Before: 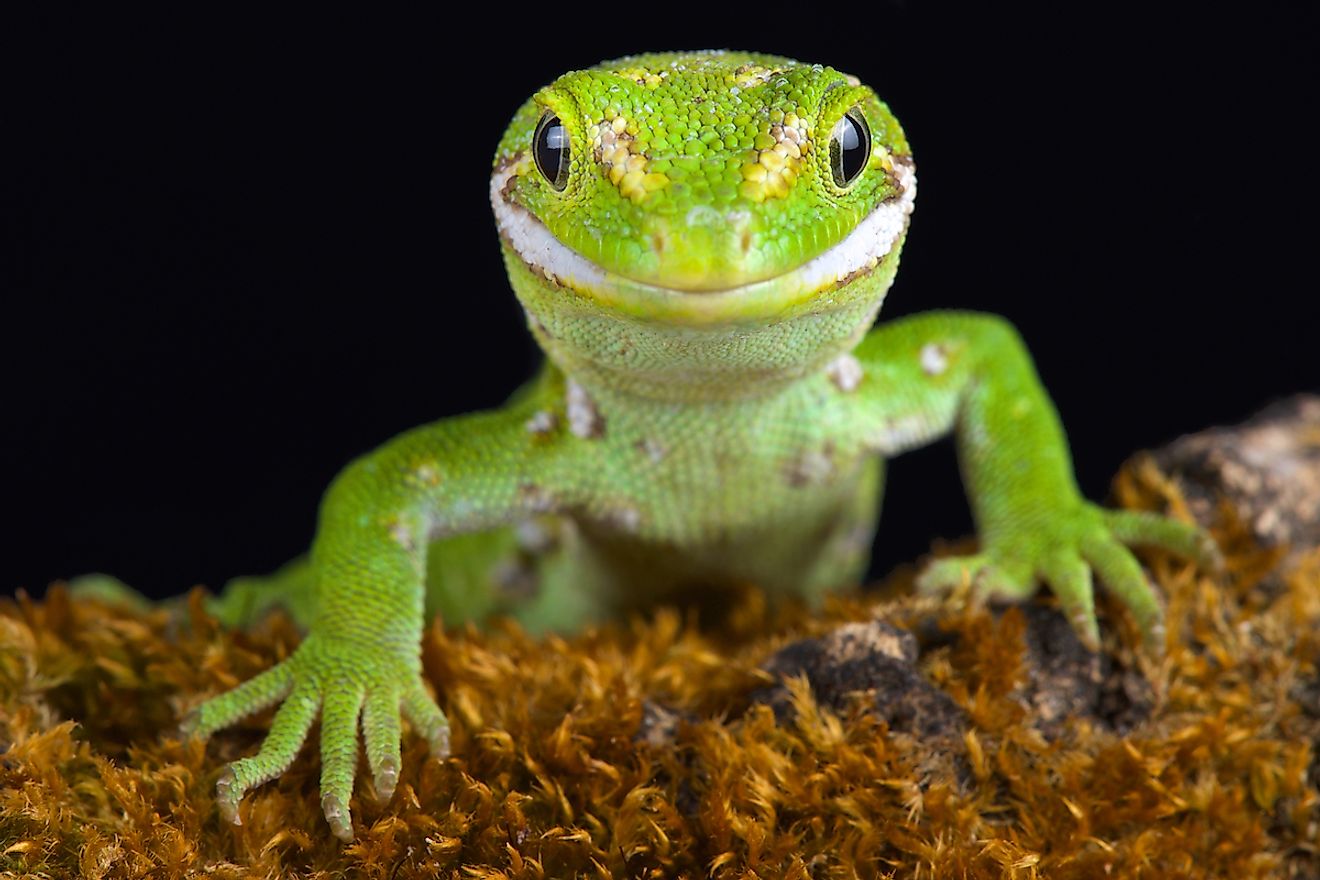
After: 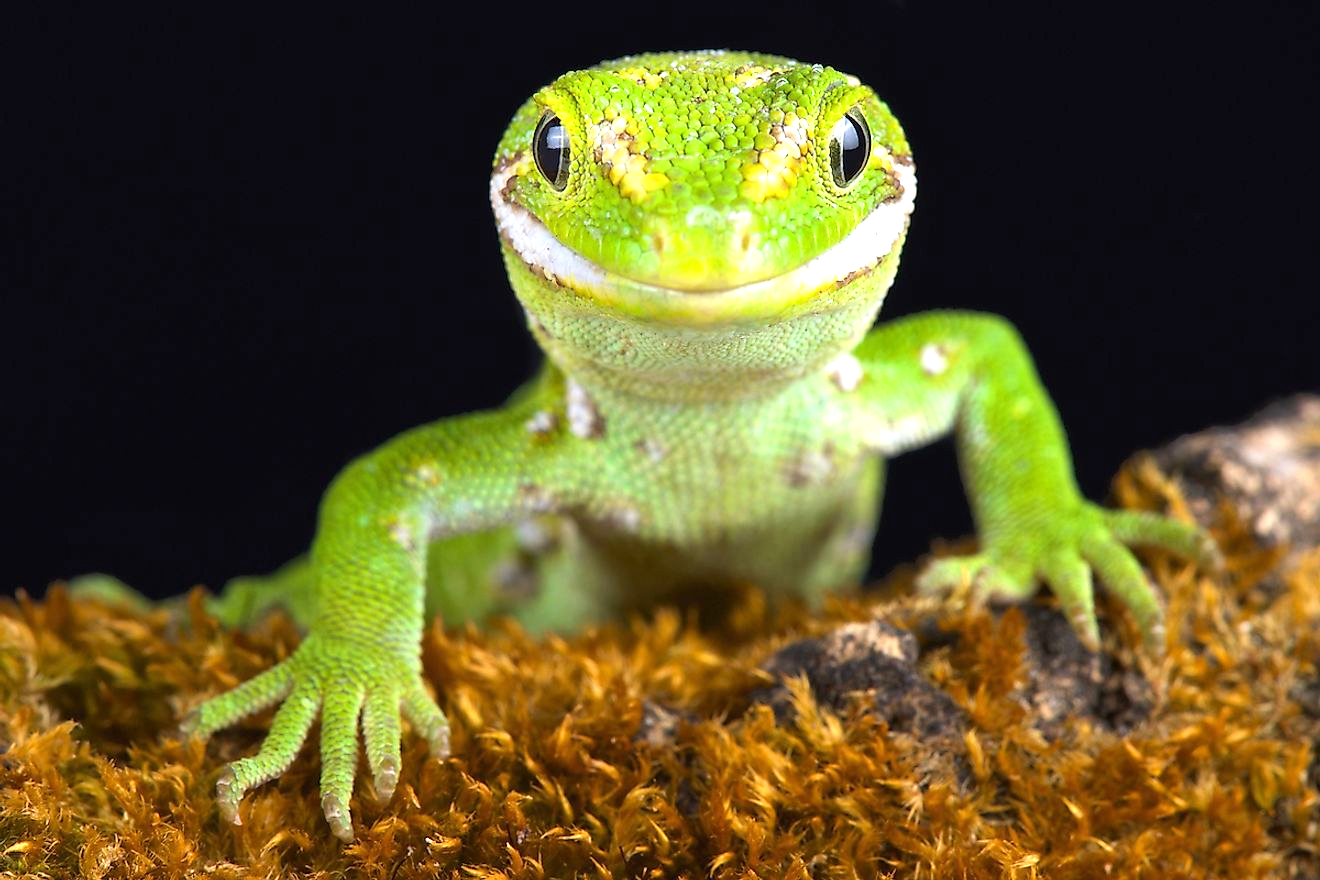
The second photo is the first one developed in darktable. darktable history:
tone equalizer: on, module defaults
exposure: exposure 0.773 EV, compensate exposure bias true, compensate highlight preservation false
